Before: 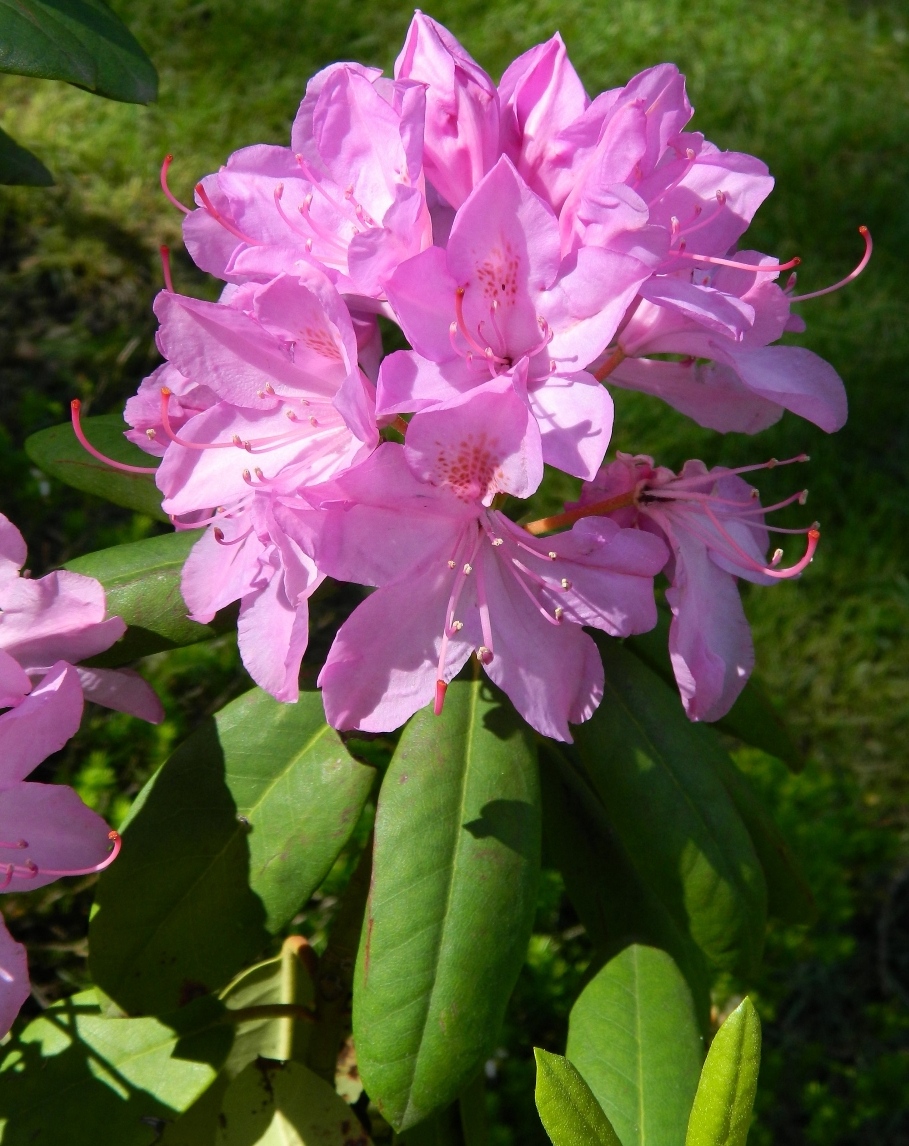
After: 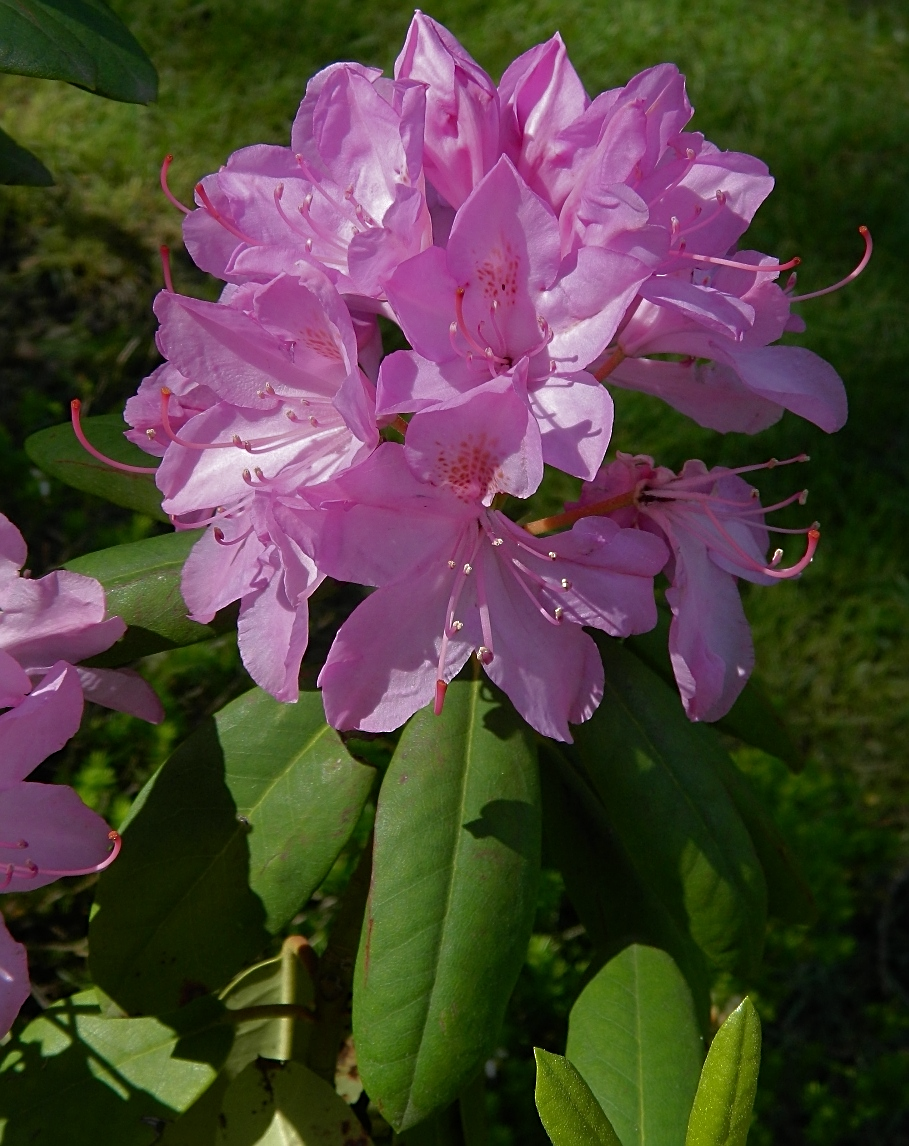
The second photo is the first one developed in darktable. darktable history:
sharpen: on, module defaults
base curve: curves: ch0 [(0, 0) (0.826, 0.587) (1, 1)]
